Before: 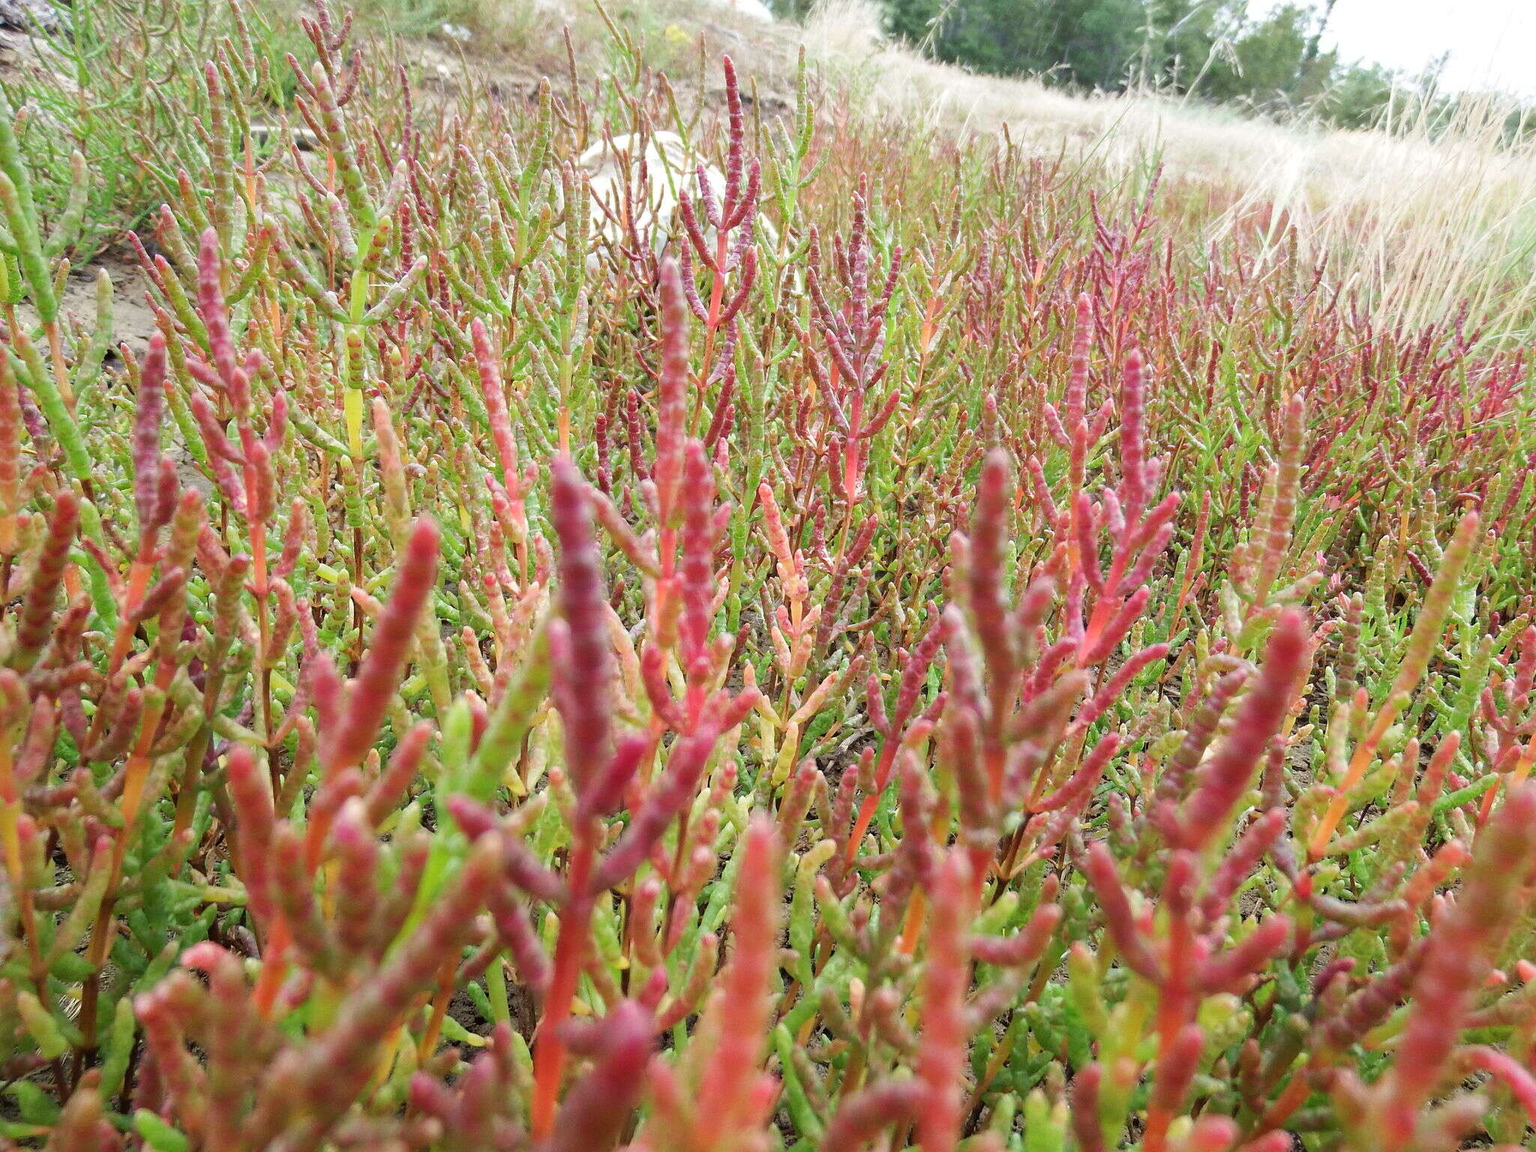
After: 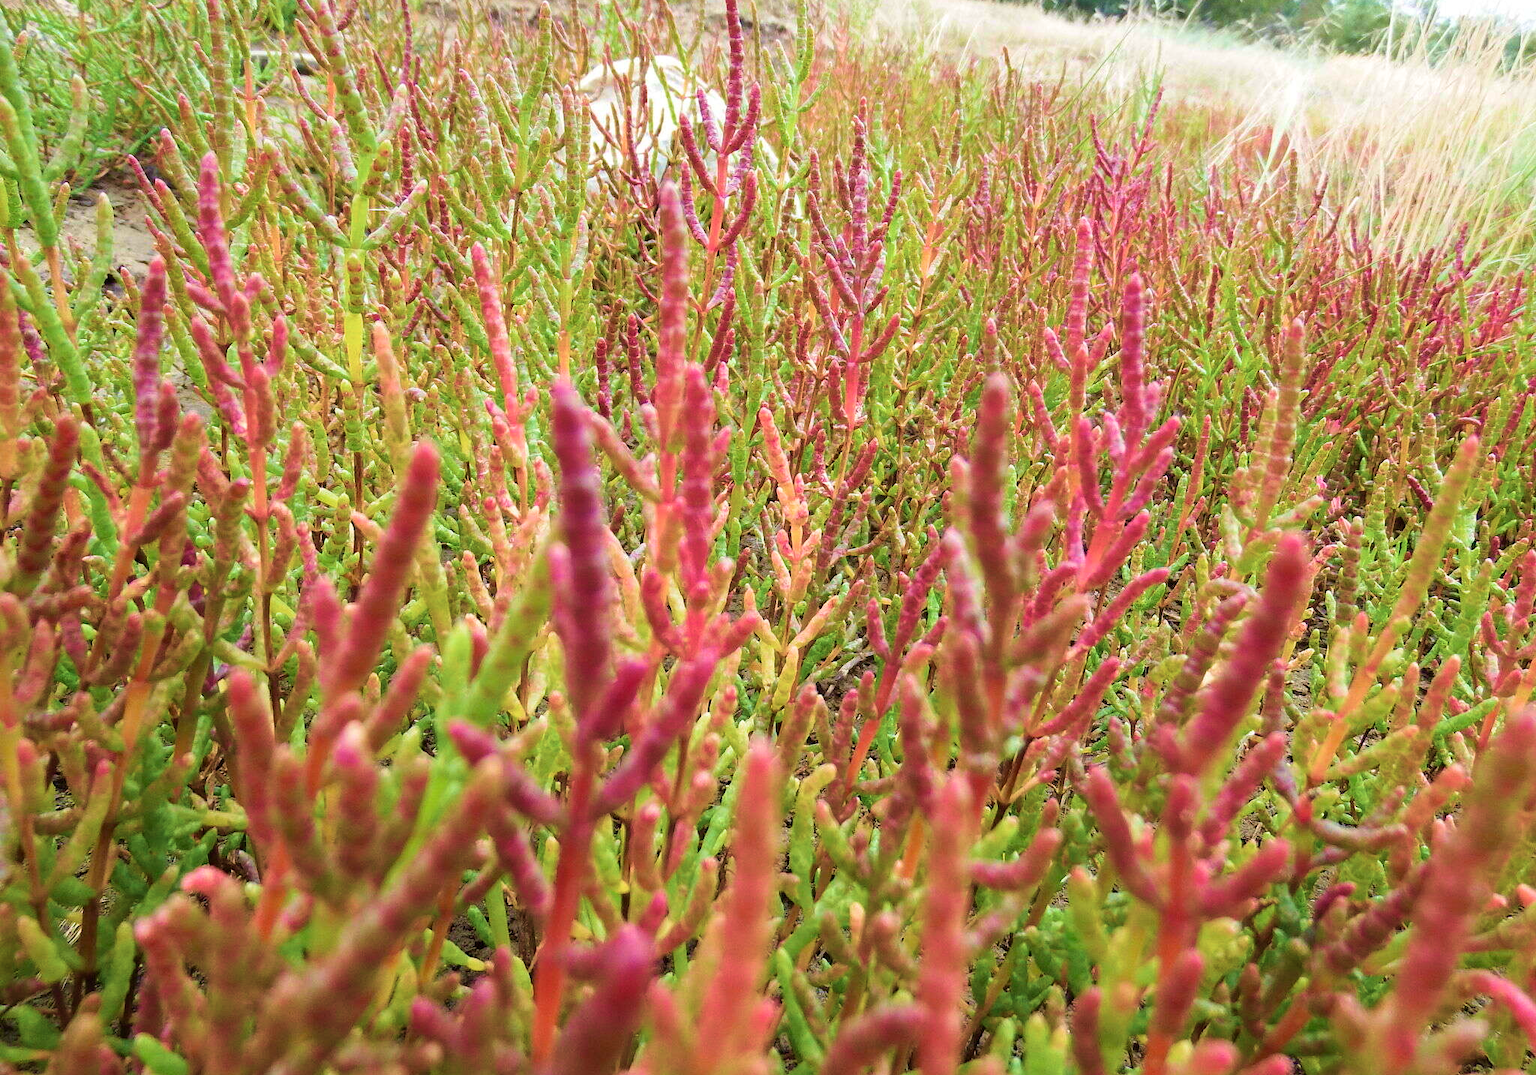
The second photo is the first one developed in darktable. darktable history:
velvia: strength 67.69%, mid-tones bias 0.972
contrast brightness saturation: contrast 0.071
crop and rotate: top 6.579%
